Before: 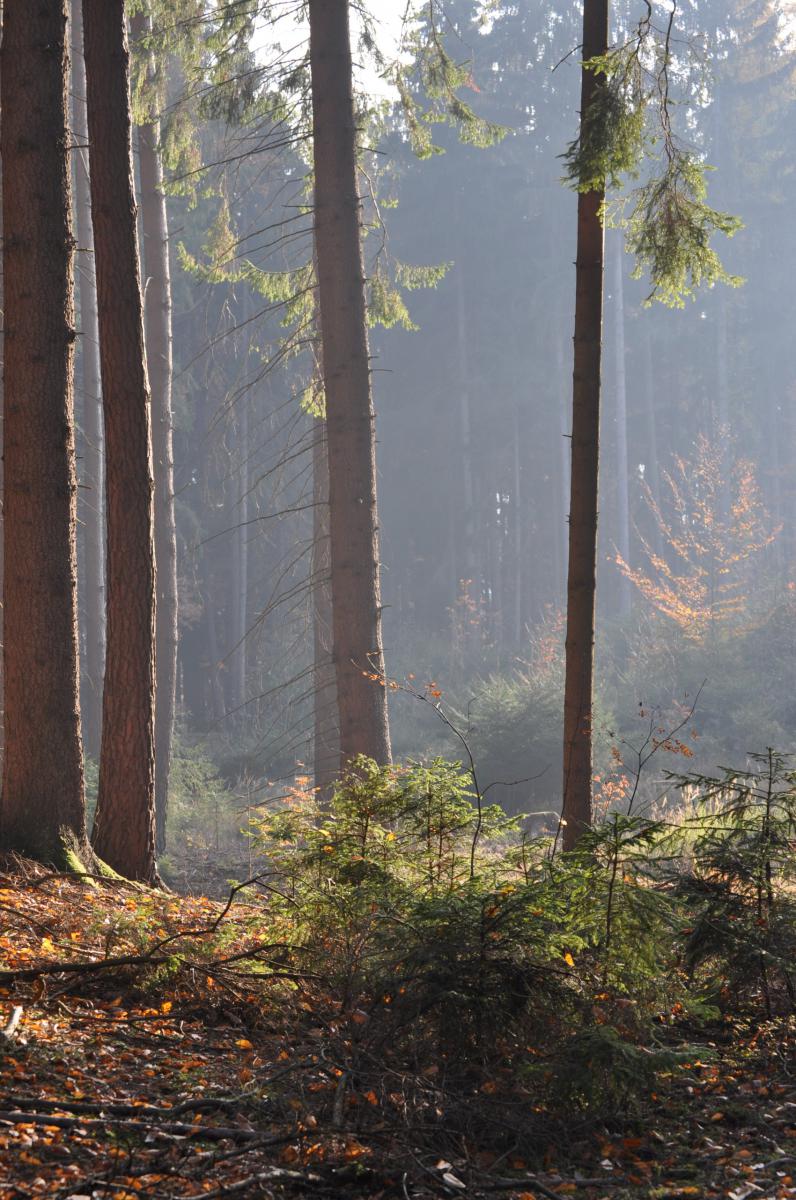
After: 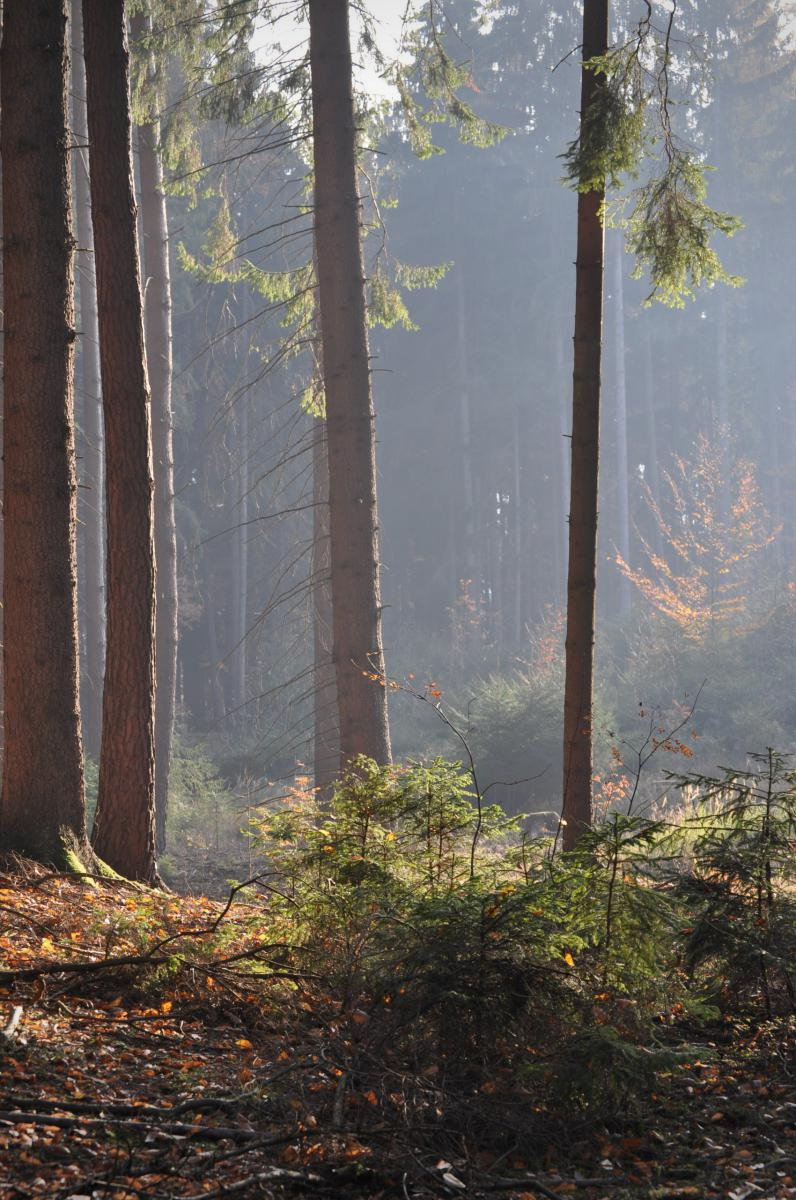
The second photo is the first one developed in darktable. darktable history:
vignetting: fall-off start 74.41%, fall-off radius 66.03%, center (-0.01, 0), unbound false
